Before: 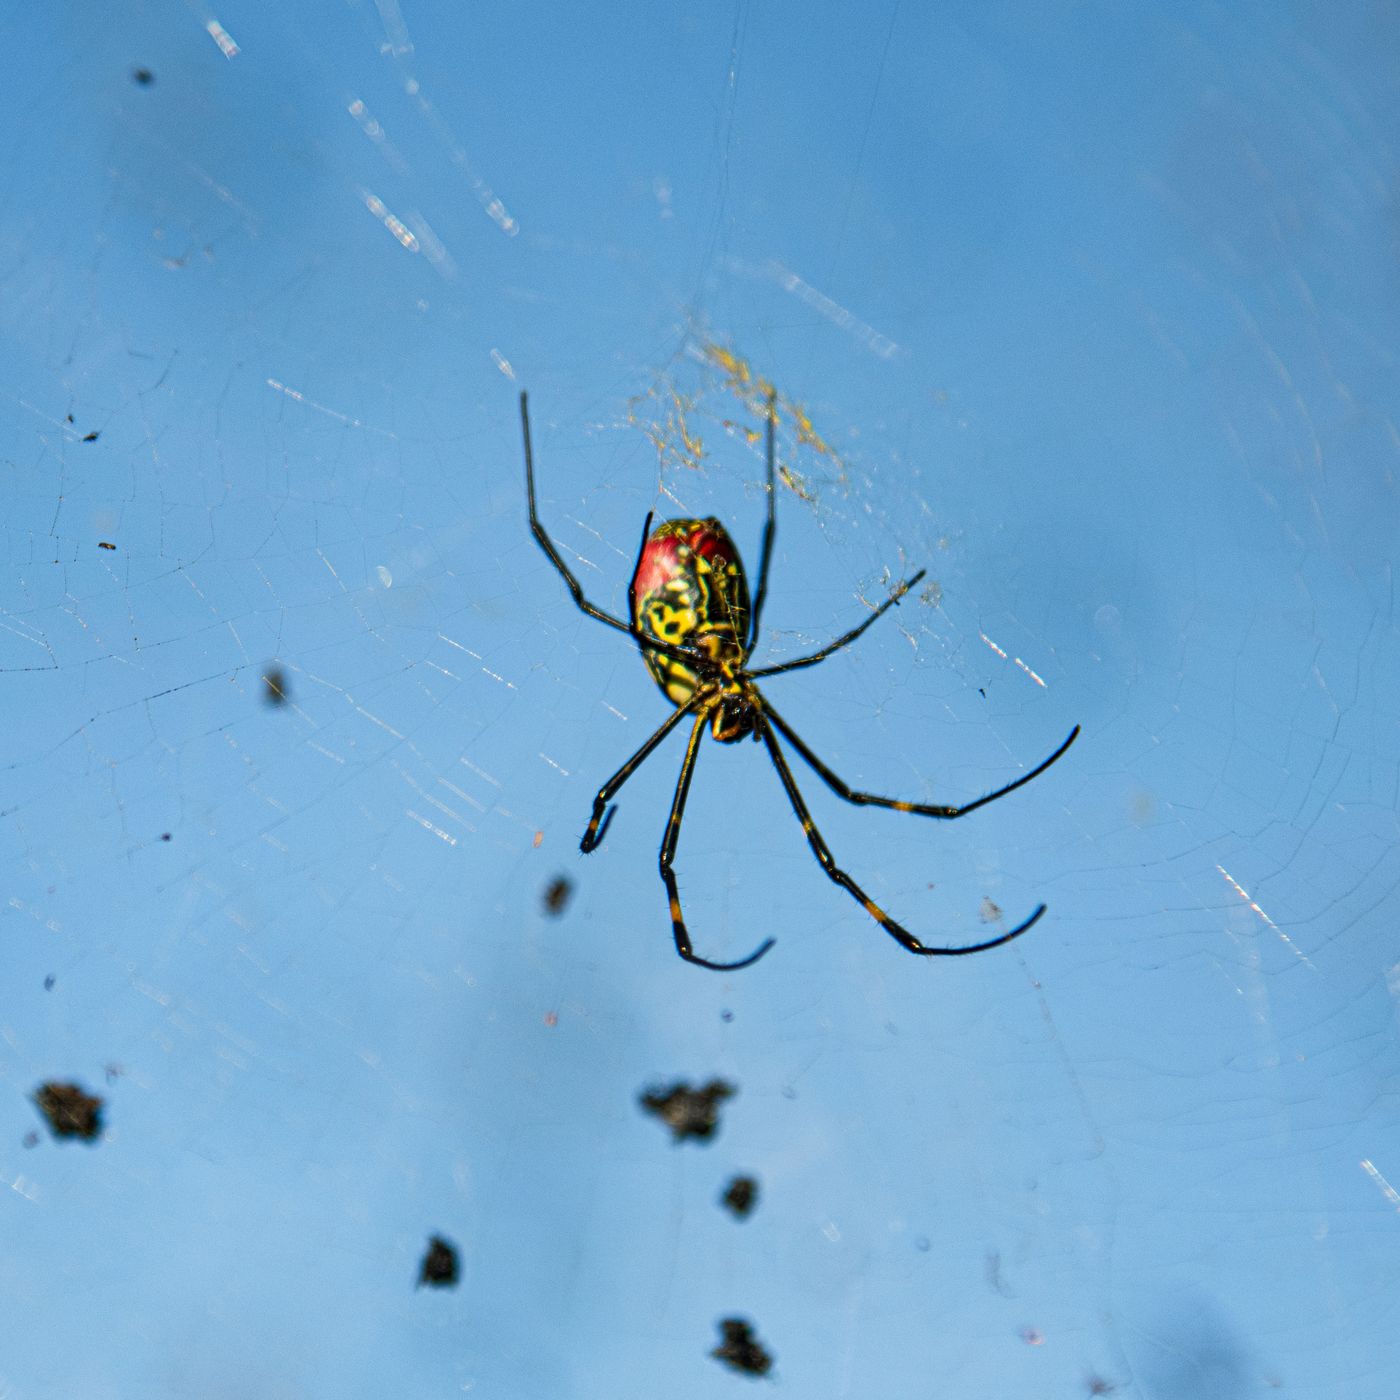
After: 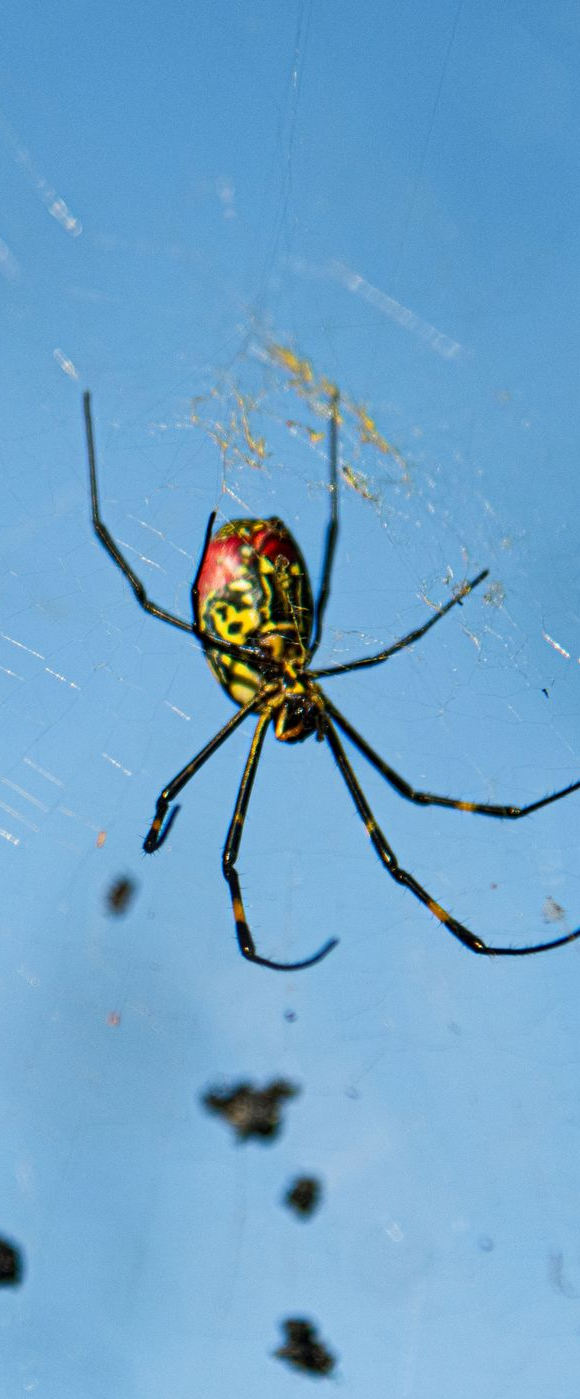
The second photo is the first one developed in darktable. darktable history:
crop: left 31.249%, right 27.257%
